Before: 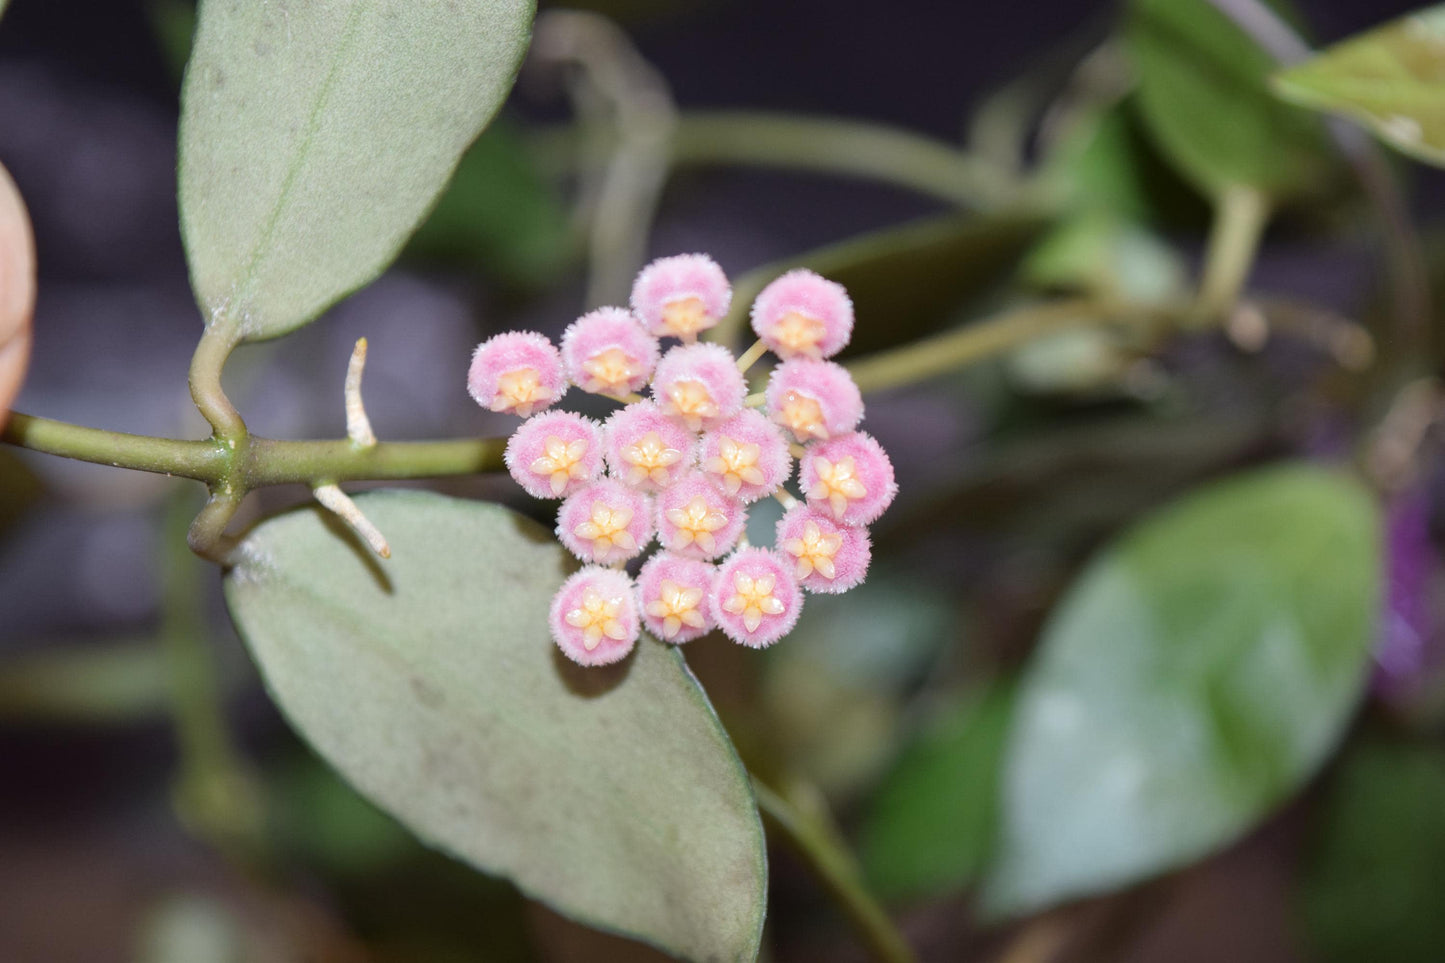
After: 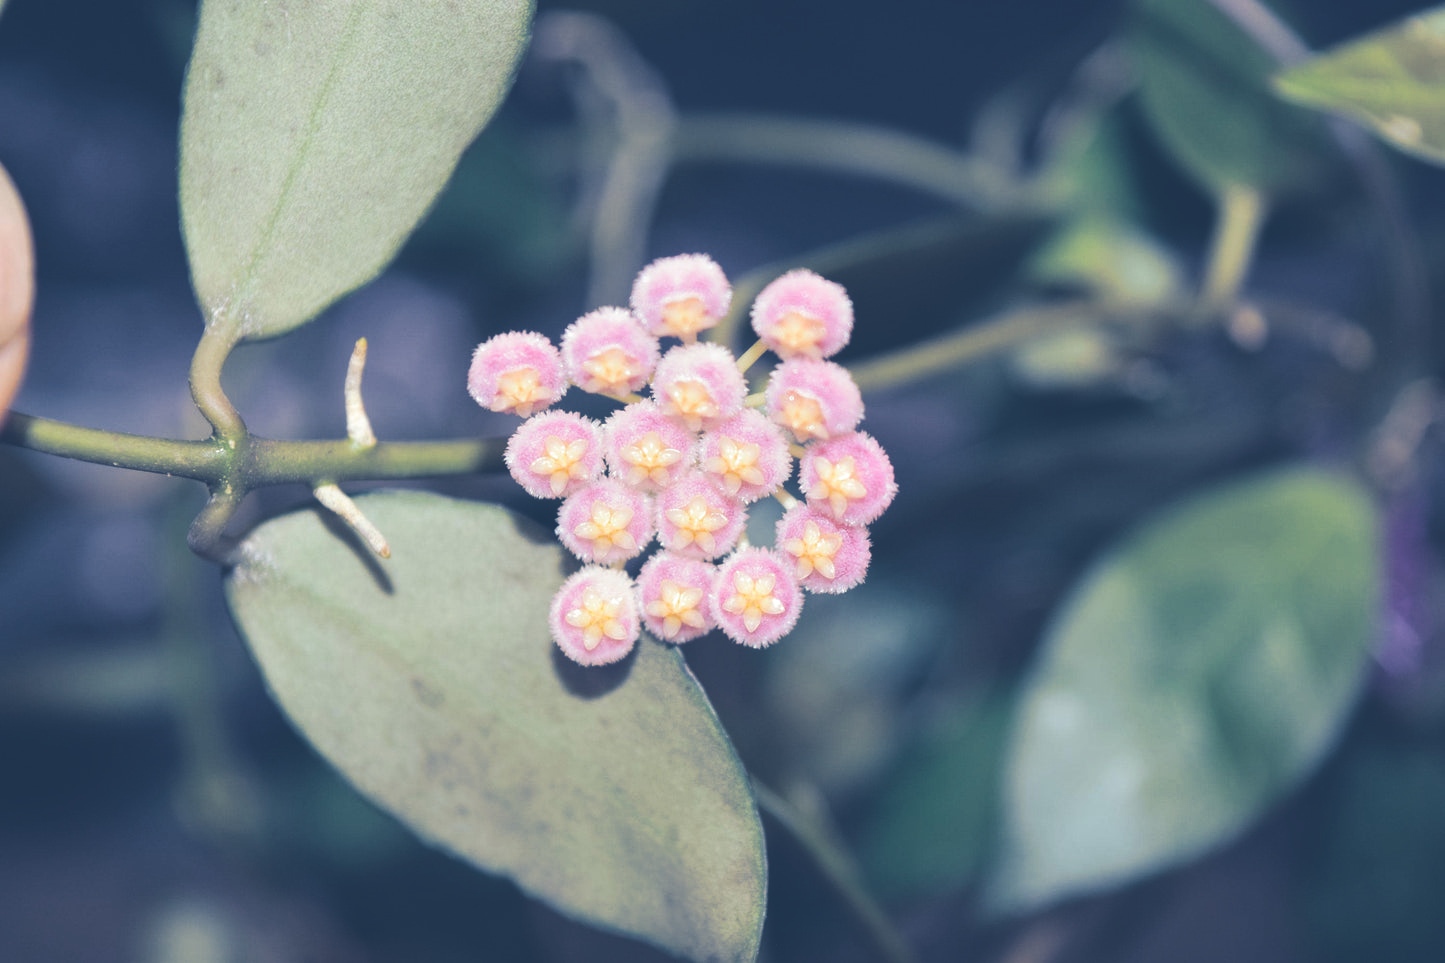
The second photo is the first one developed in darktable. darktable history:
split-toning: shadows › hue 226.8°, shadows › saturation 0.84
exposure: black level correction -0.041, exposure 0.064 EV, compensate highlight preservation false
